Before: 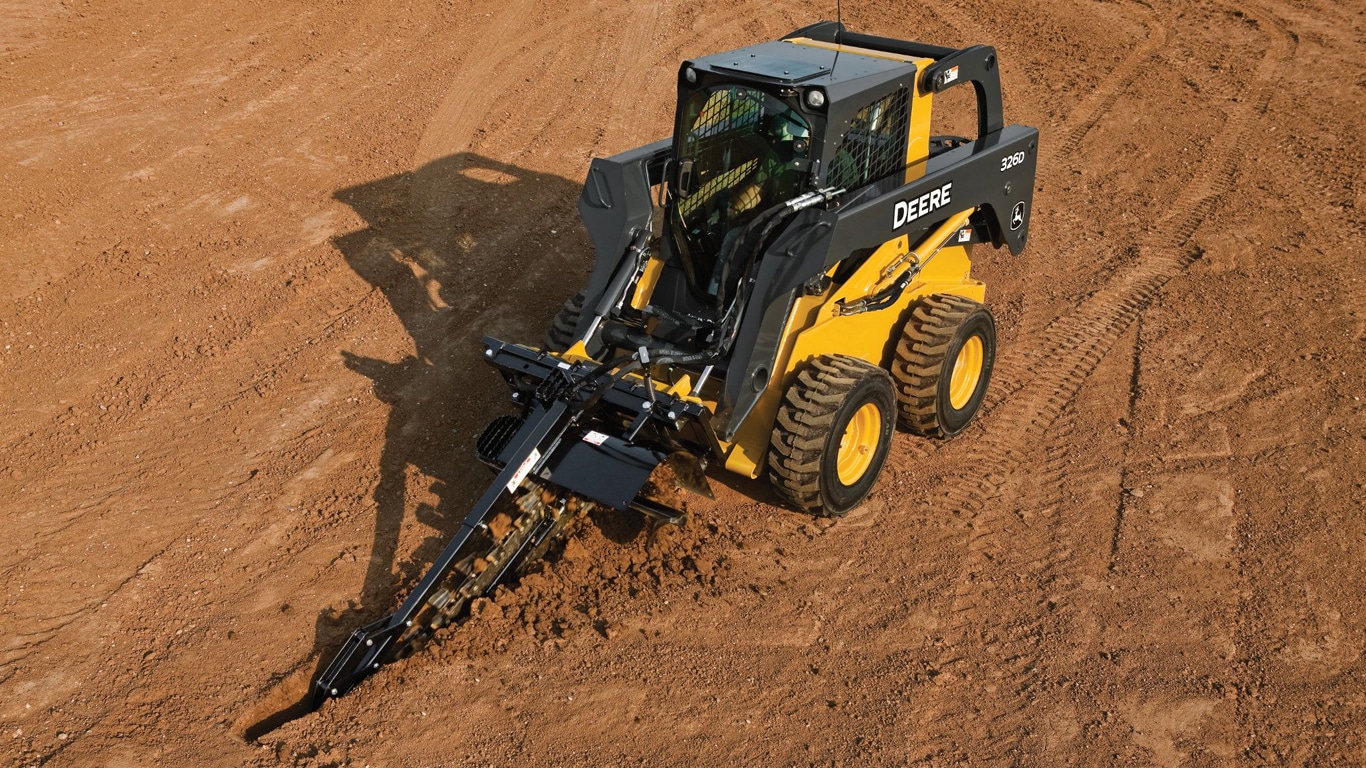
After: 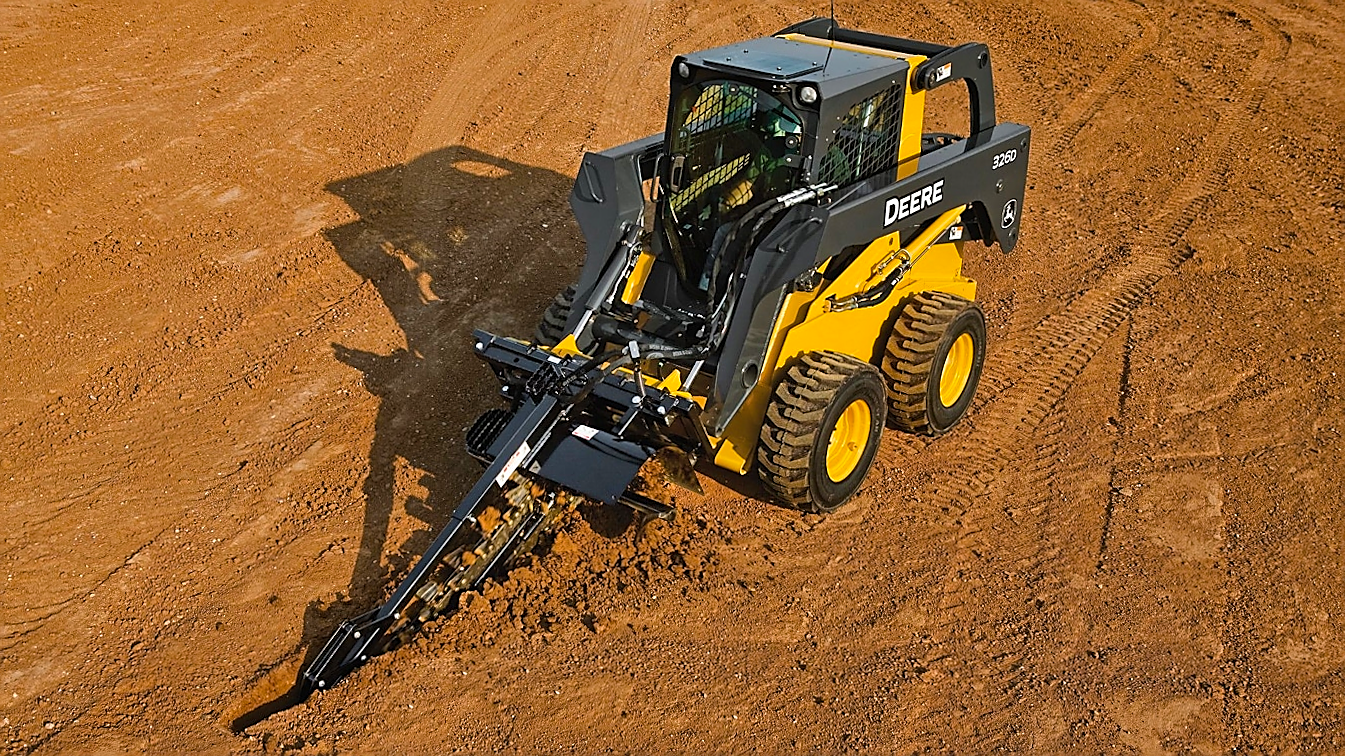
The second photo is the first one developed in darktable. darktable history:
sharpen: radius 1.4, amount 1.25, threshold 0.7
crop and rotate: angle -0.5°
shadows and highlights: shadows 60, soften with gaussian
color balance rgb: perceptual saturation grading › global saturation 20%, global vibrance 20%
